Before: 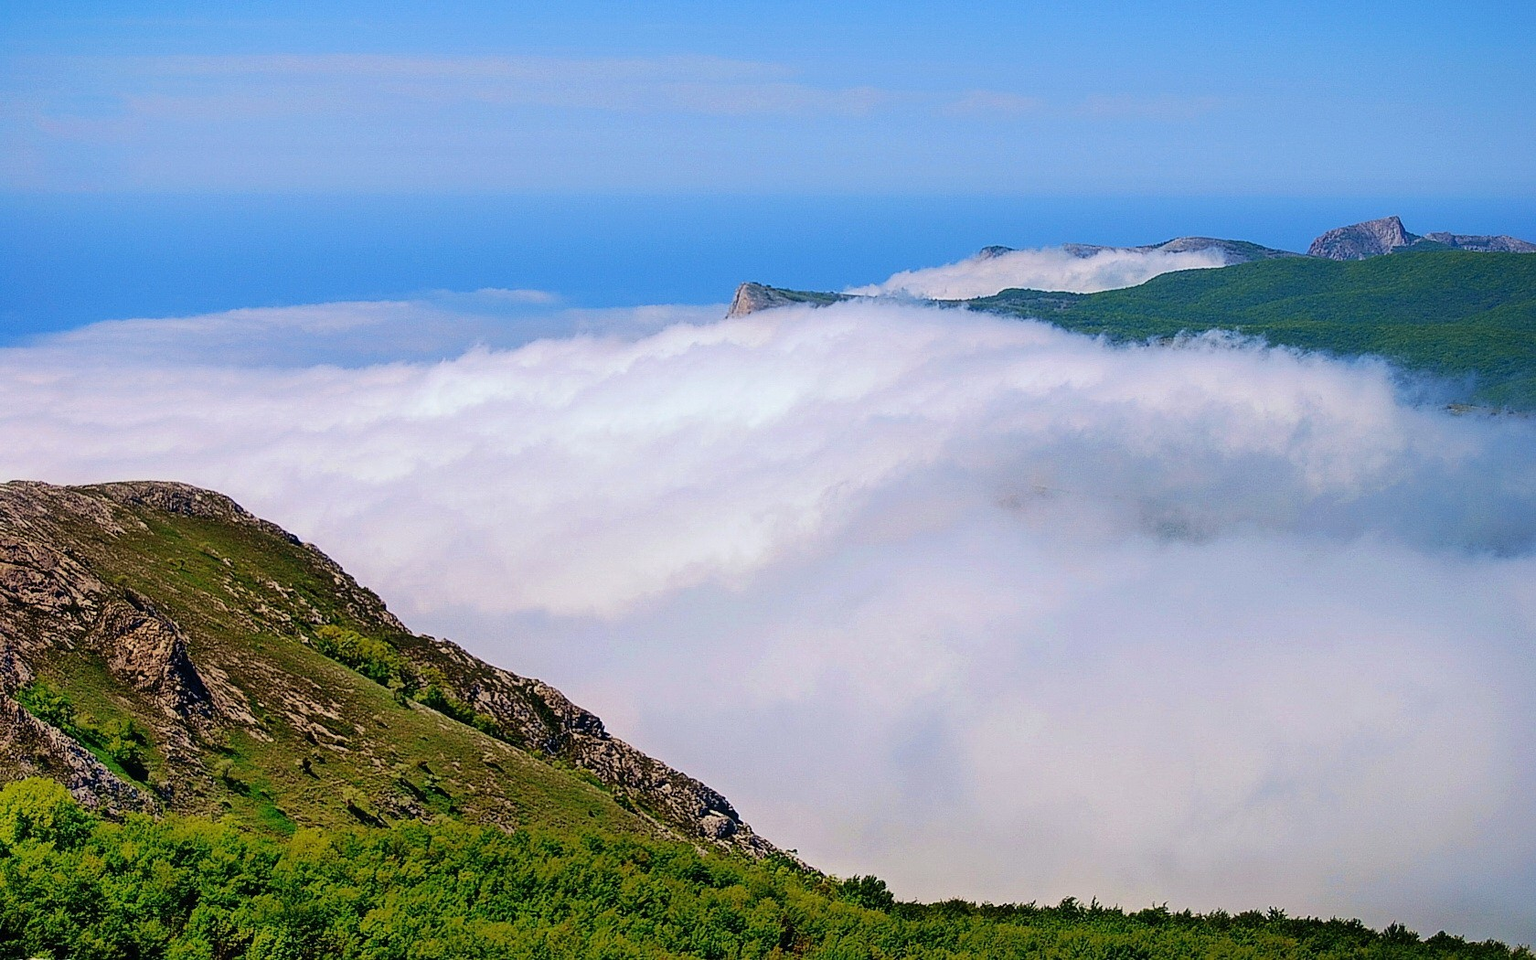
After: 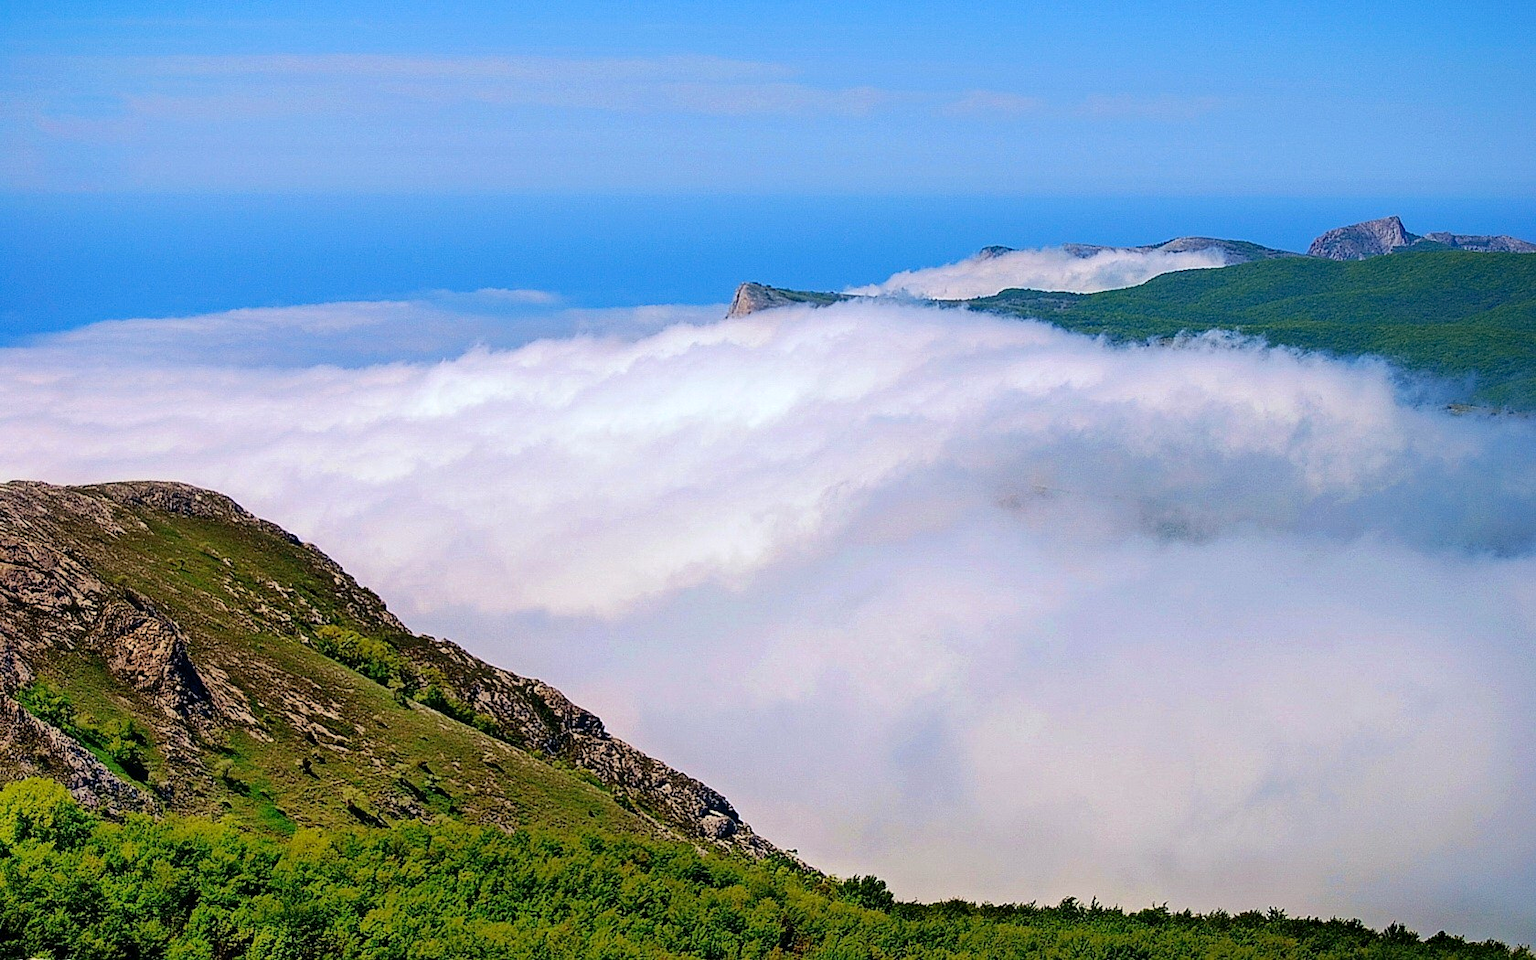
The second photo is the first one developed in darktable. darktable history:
exposure: black level correction 0.001, exposure 0.14 EV, compensate highlight preservation false
haze removal: compatibility mode true, adaptive false
